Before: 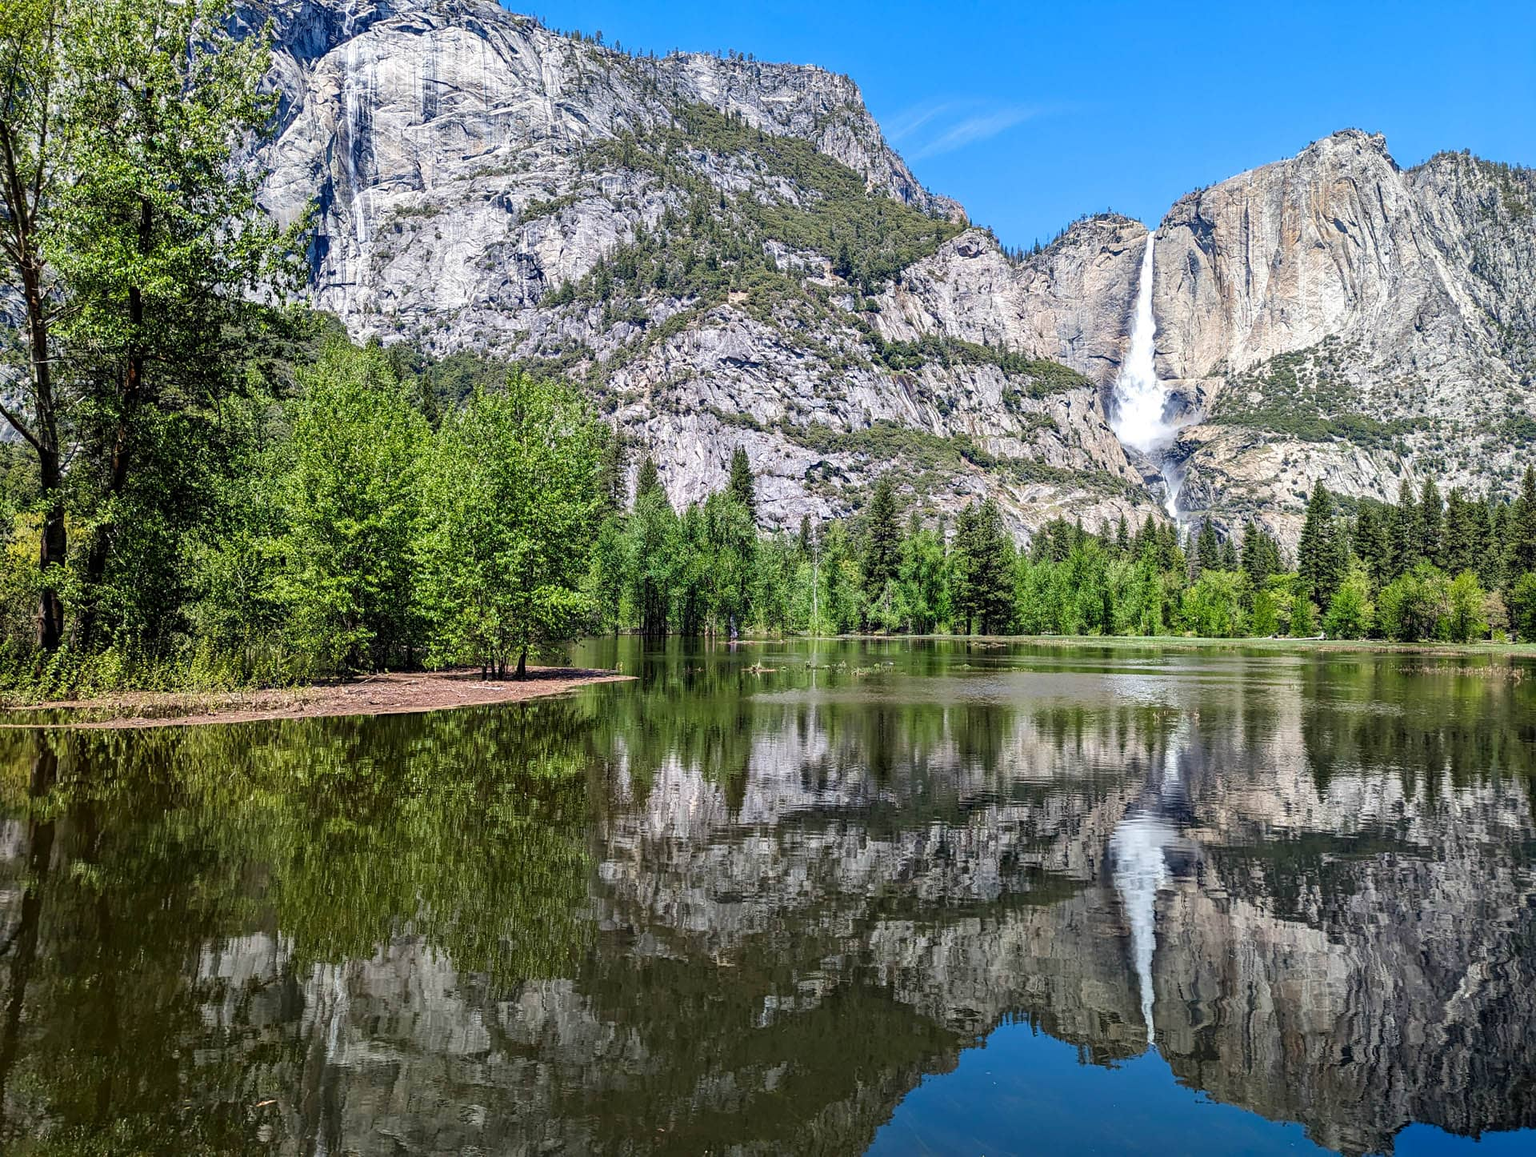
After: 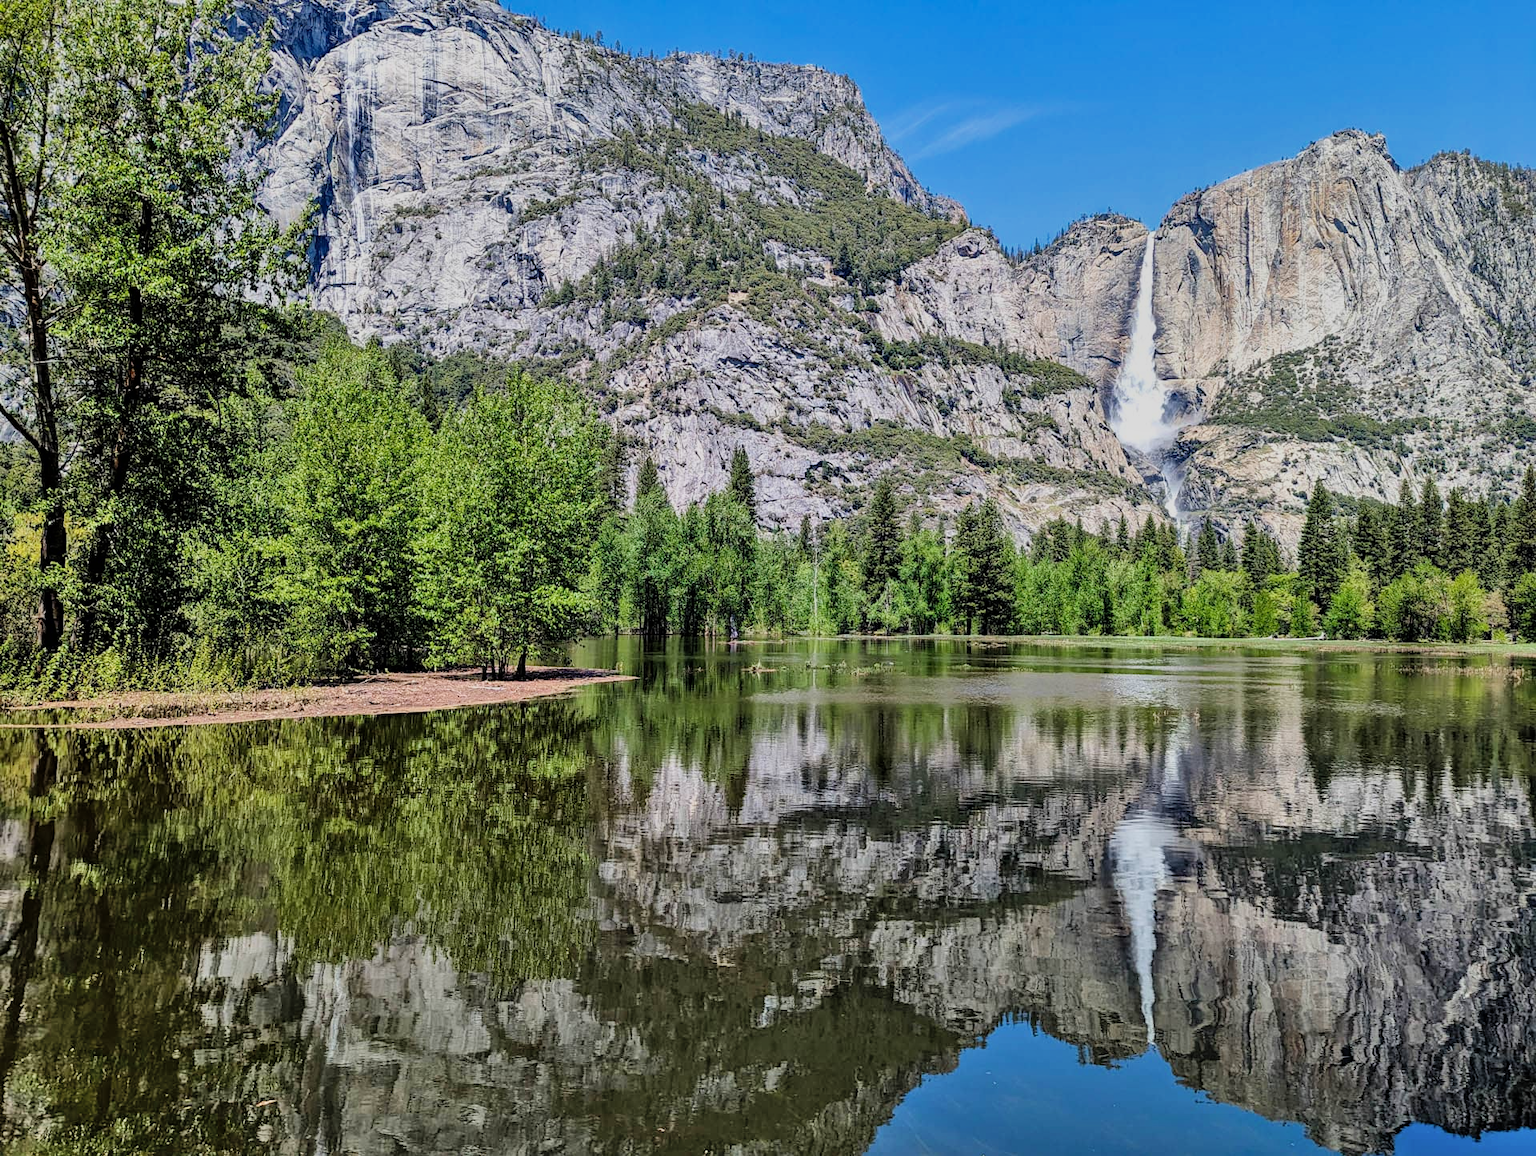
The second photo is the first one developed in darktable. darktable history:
shadows and highlights: shadows 61.32, highlights -60.36, soften with gaussian
filmic rgb: black relative exposure -7.99 EV, white relative exposure 3.81 EV, threshold 3.04 EV, hardness 4.39, color science v6 (2022), iterations of high-quality reconstruction 10, enable highlight reconstruction true
